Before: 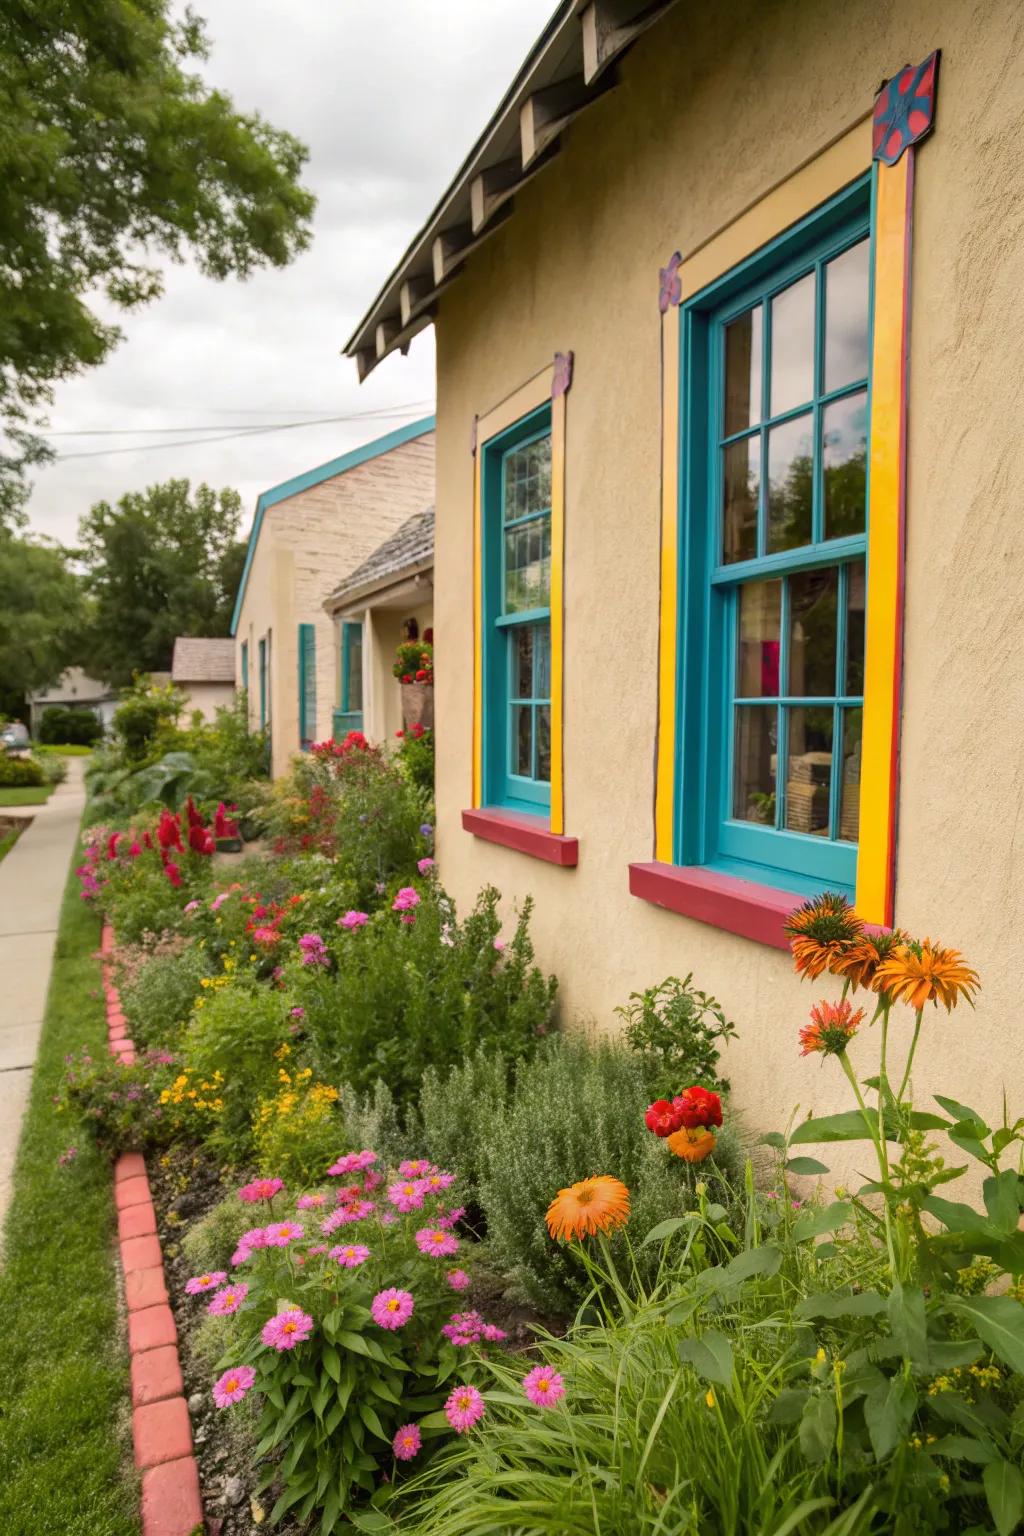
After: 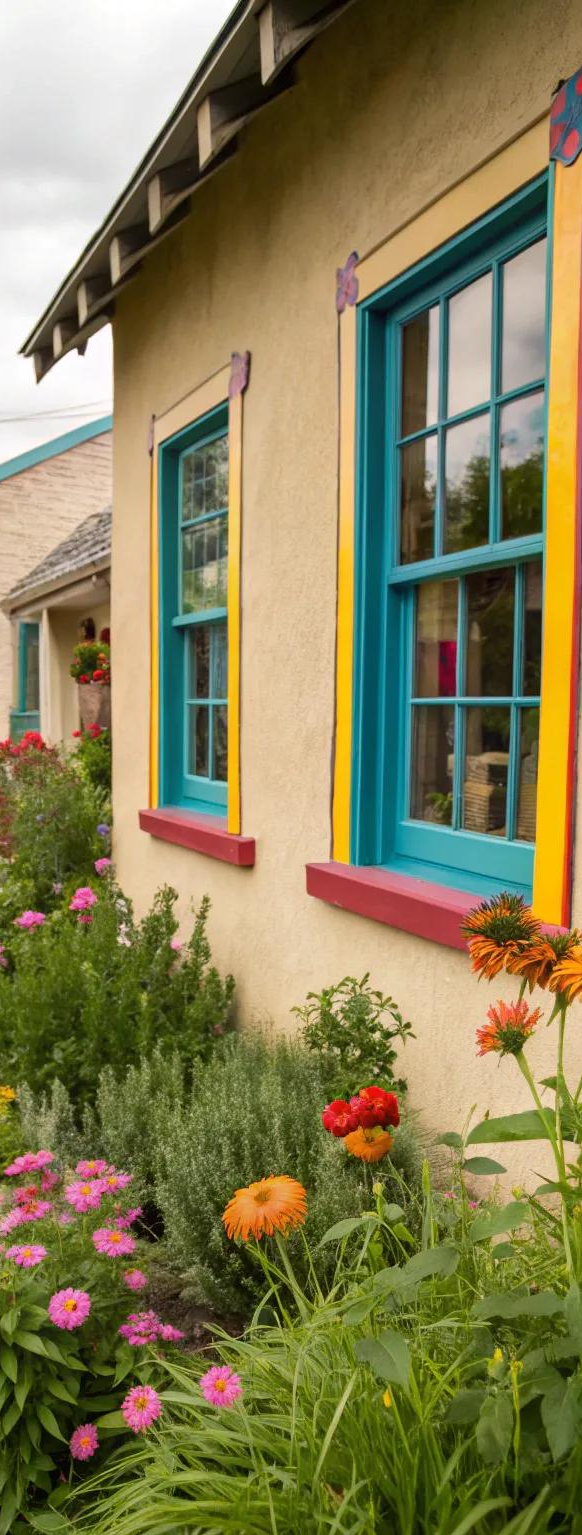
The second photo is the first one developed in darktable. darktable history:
crop: left 31.543%, top 0.019%, right 11.531%
